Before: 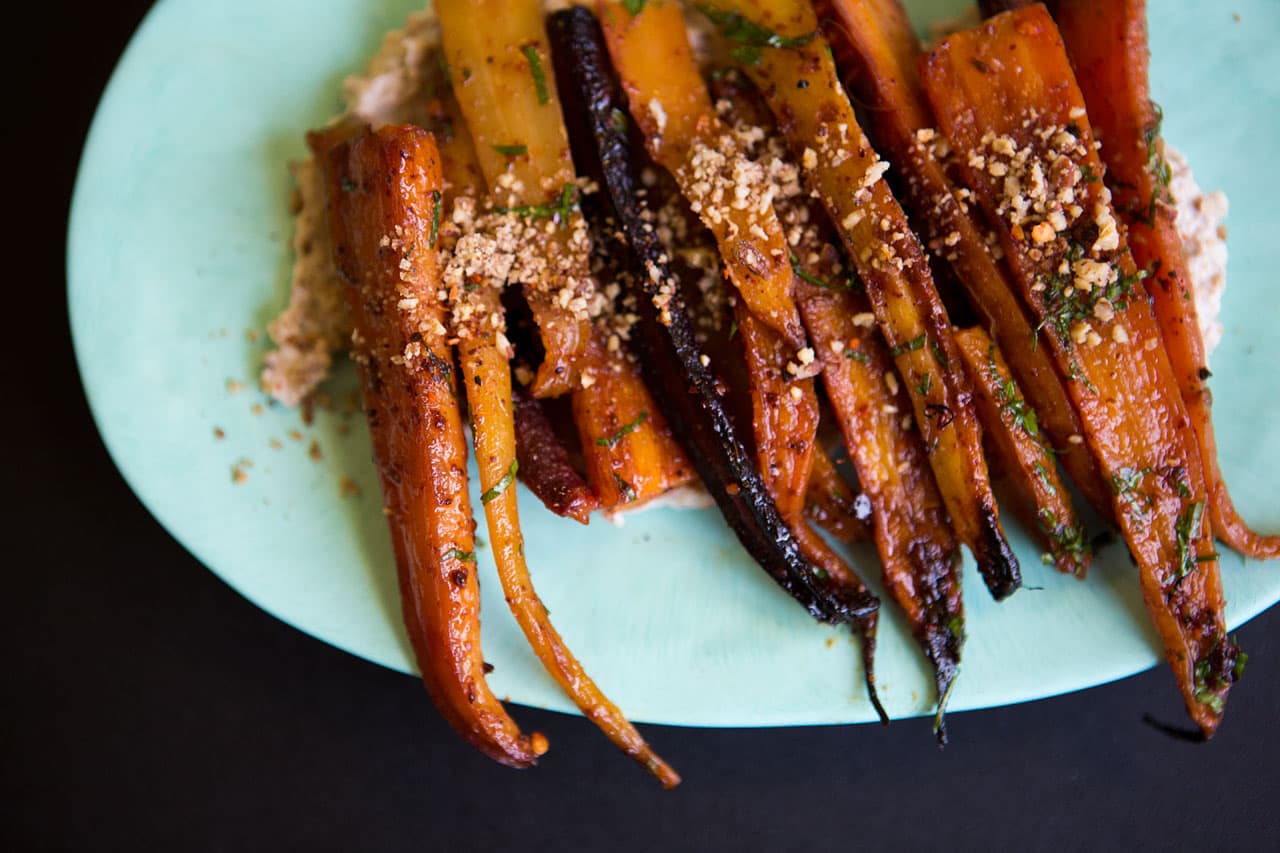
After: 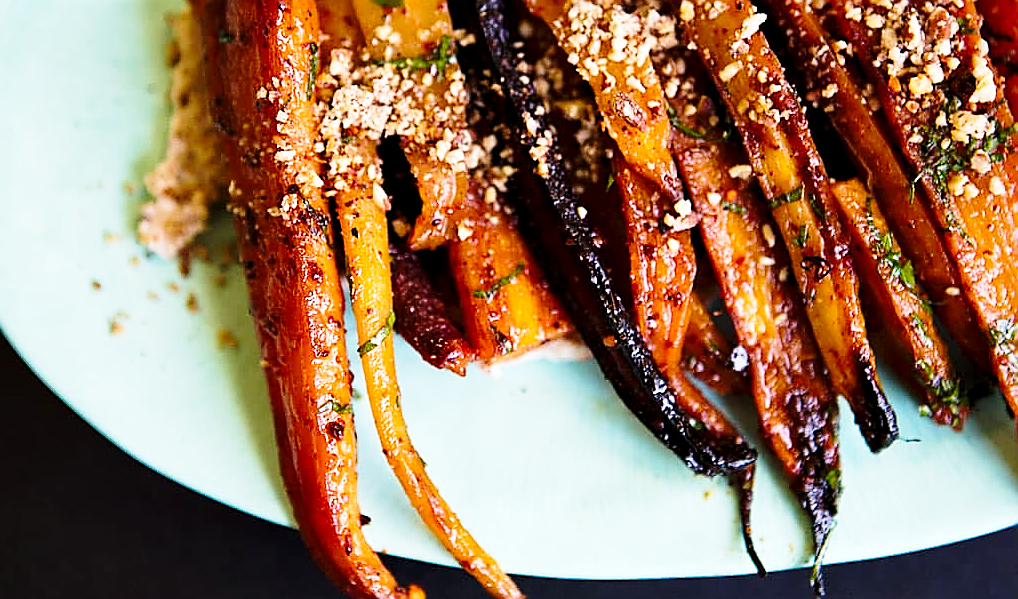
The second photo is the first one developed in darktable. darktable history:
contrast equalizer: octaves 7, y [[0.6 ×6], [0.55 ×6], [0 ×6], [0 ×6], [0 ×6]], mix 0.306
sharpen: radius 1.38, amount 1.256, threshold 0.733
base curve: curves: ch0 [(0, 0) (0.028, 0.03) (0.121, 0.232) (0.46, 0.748) (0.859, 0.968) (1, 1)], preserve colors none
crop: left 9.685%, top 17.352%, right 10.71%, bottom 12.351%
